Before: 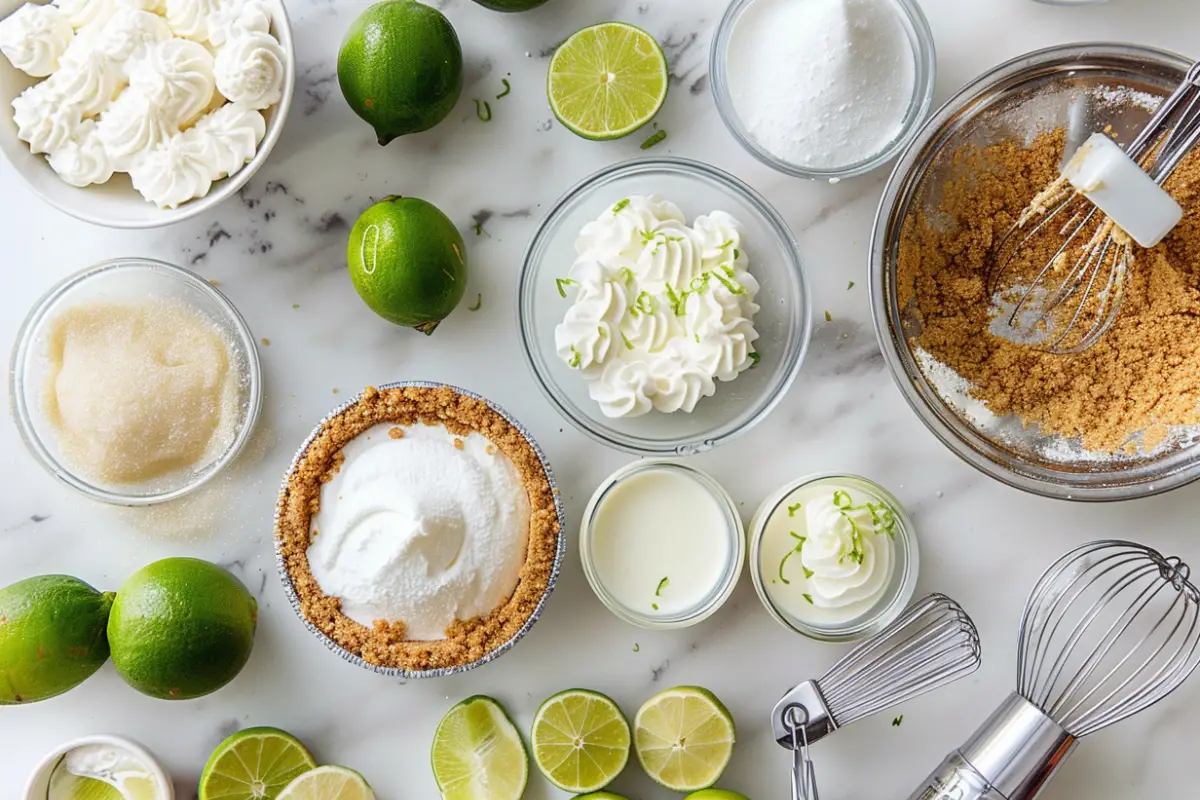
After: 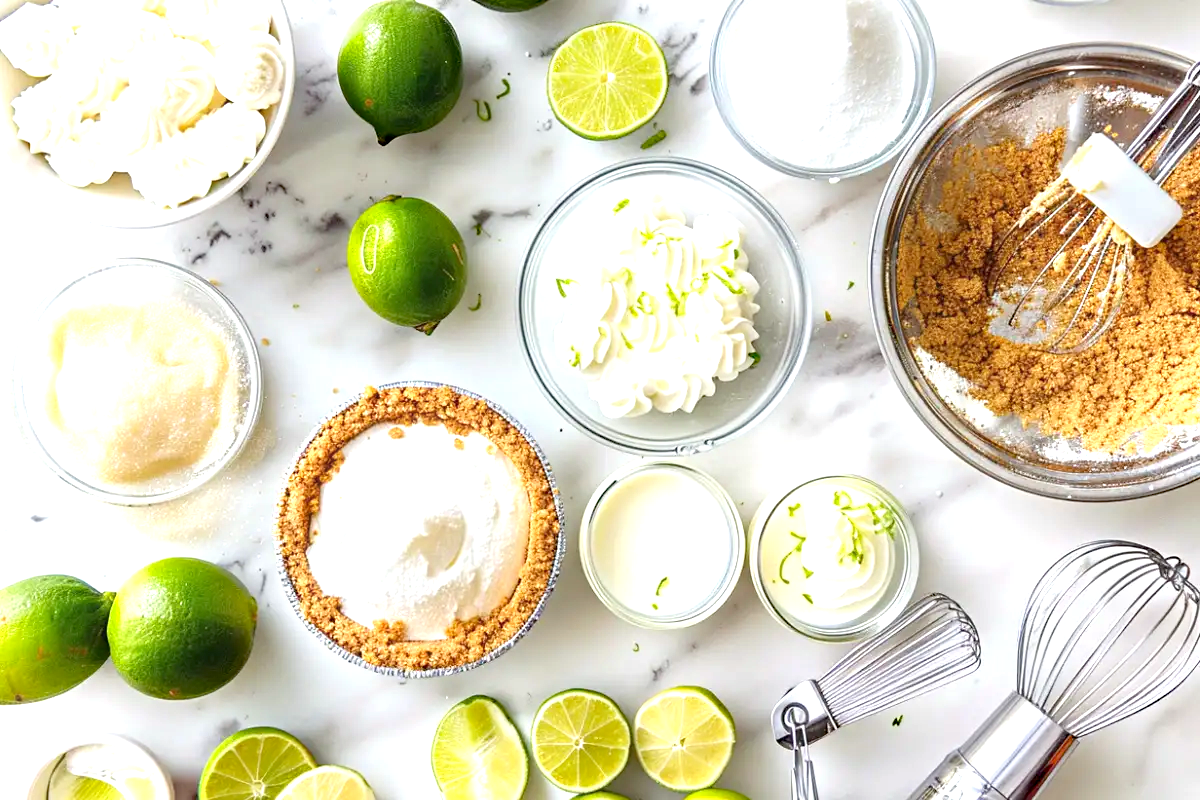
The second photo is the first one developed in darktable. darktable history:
base curve: curves: ch0 [(0, 0) (0.283, 0.295) (1, 1)], preserve colors none
exposure: black level correction 0, exposure 0.95 EV, compensate exposure bias true, compensate highlight preservation false
haze removal: compatibility mode true, adaptive false
